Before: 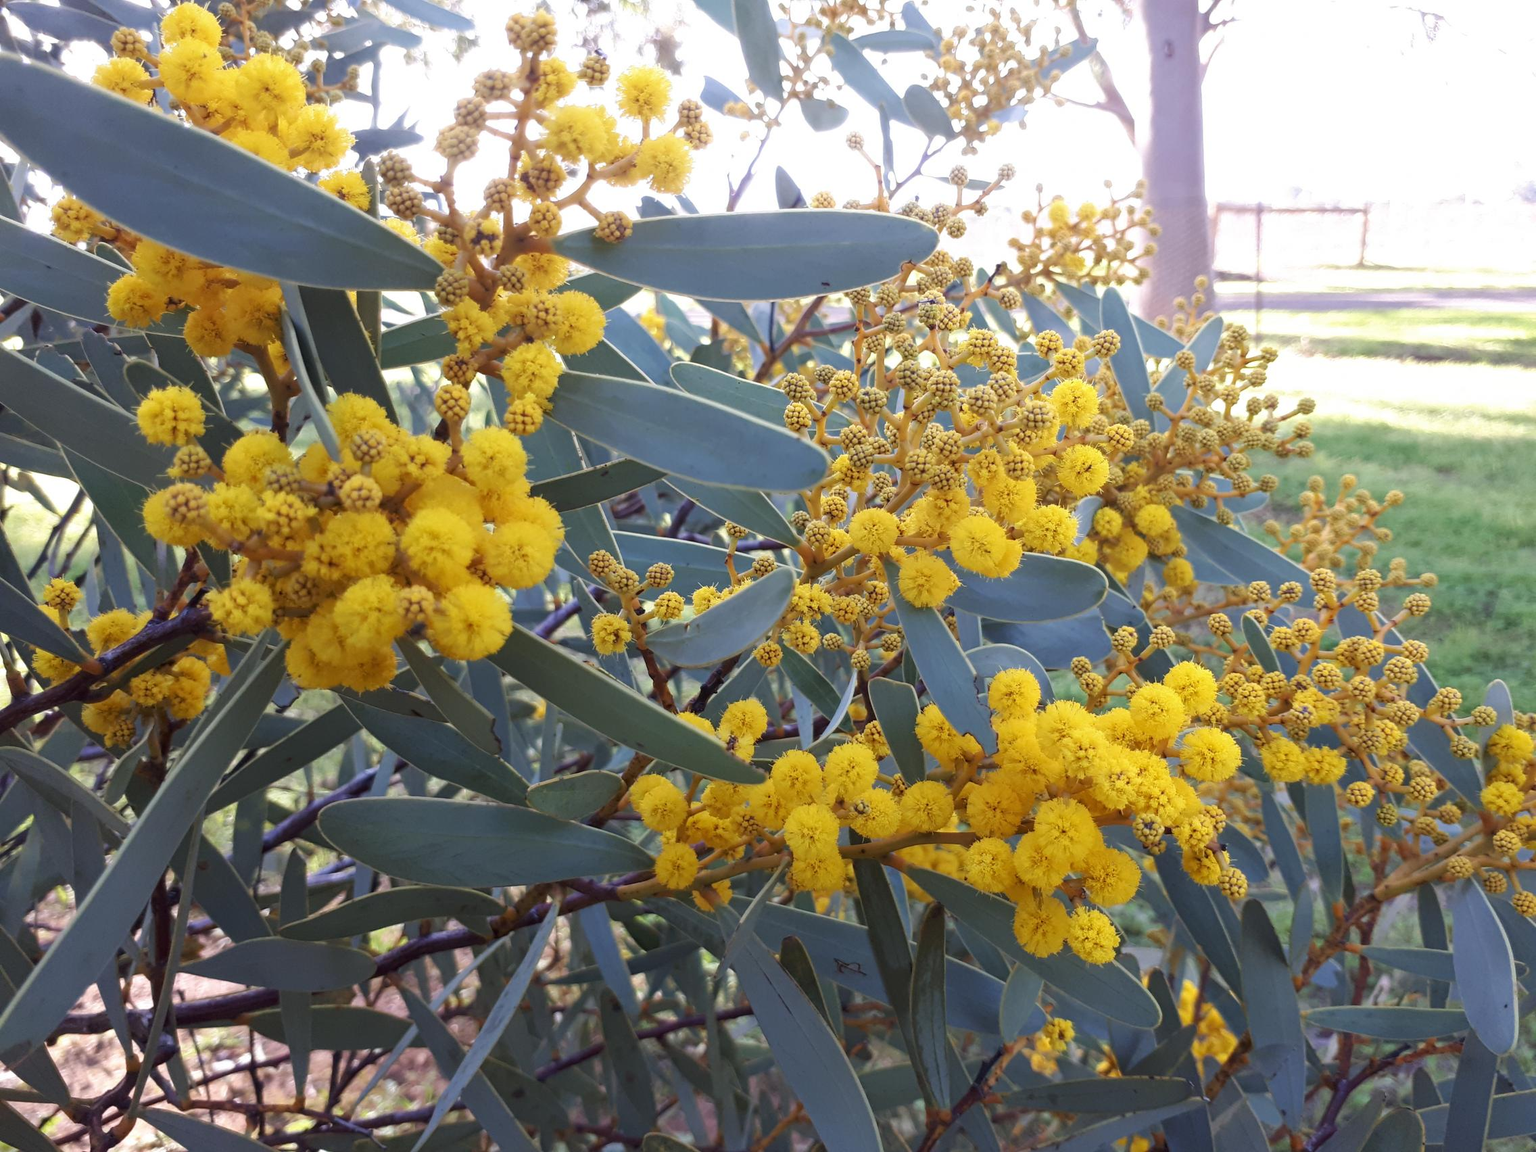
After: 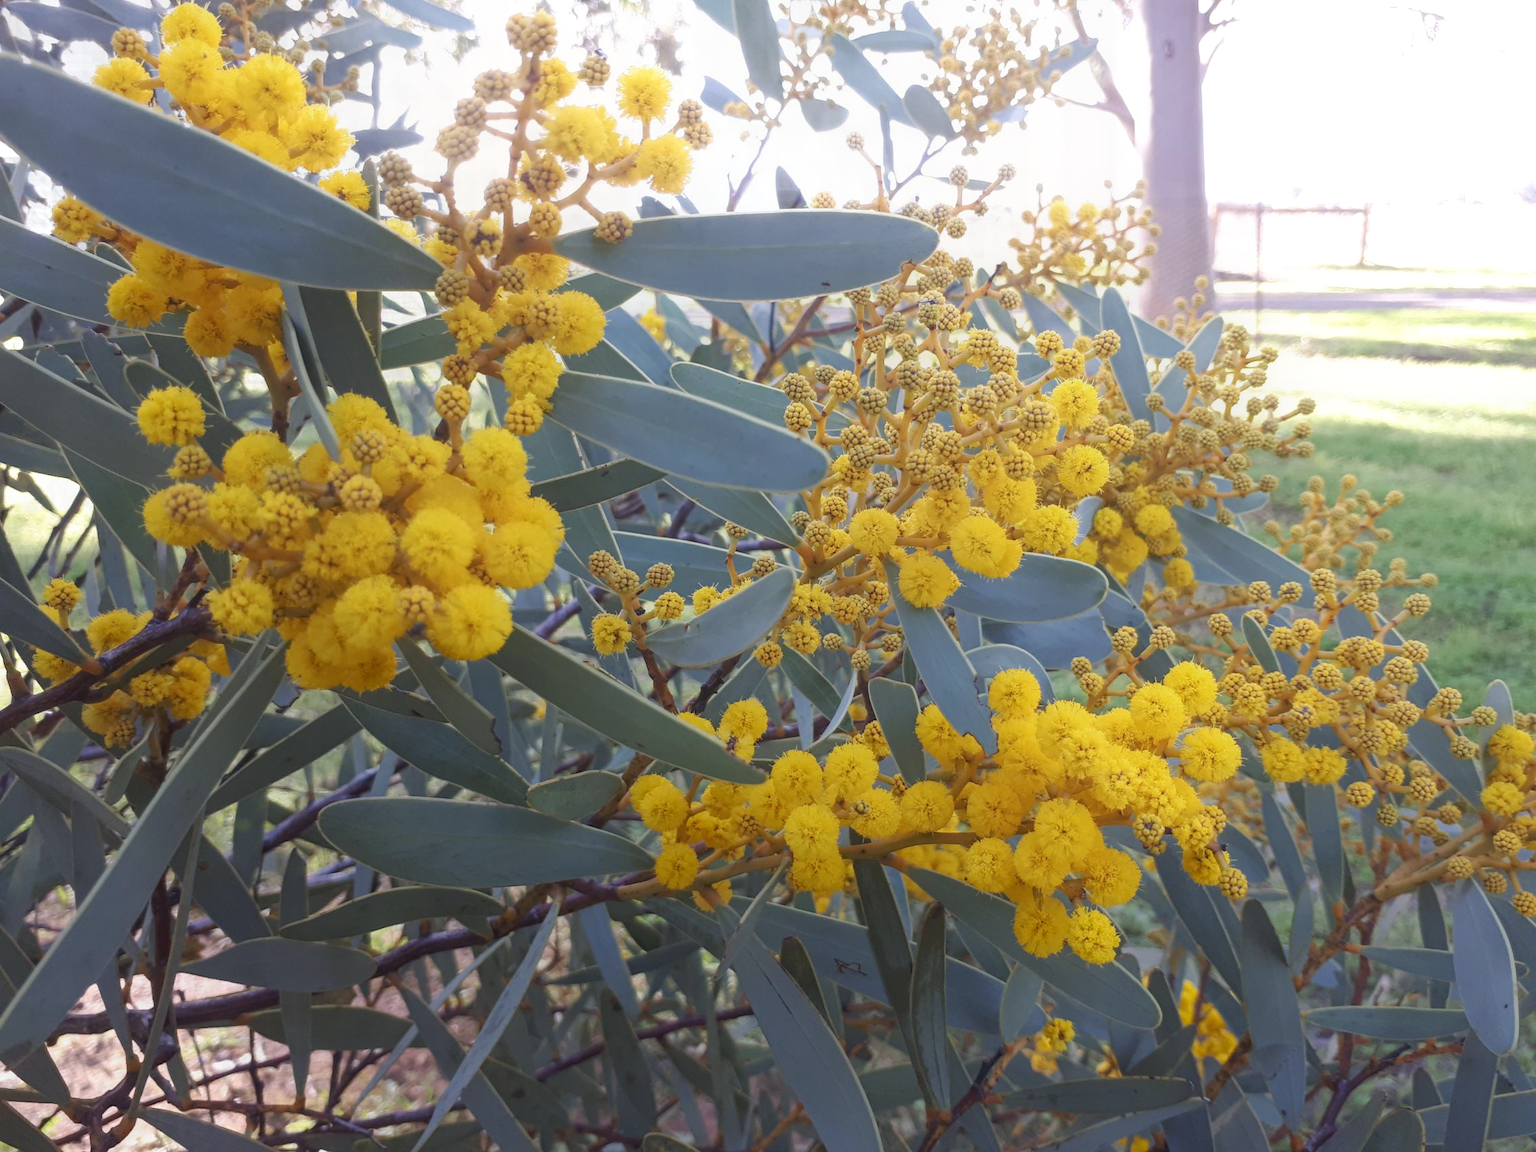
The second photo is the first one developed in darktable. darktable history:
local contrast: detail 130%
shadows and highlights: shadows 12, white point adjustment 1.2, highlights -0.36, soften with gaussian
contrast equalizer: octaves 7, y [[0.6 ×6], [0.55 ×6], [0 ×6], [0 ×6], [0 ×6]], mix -1
